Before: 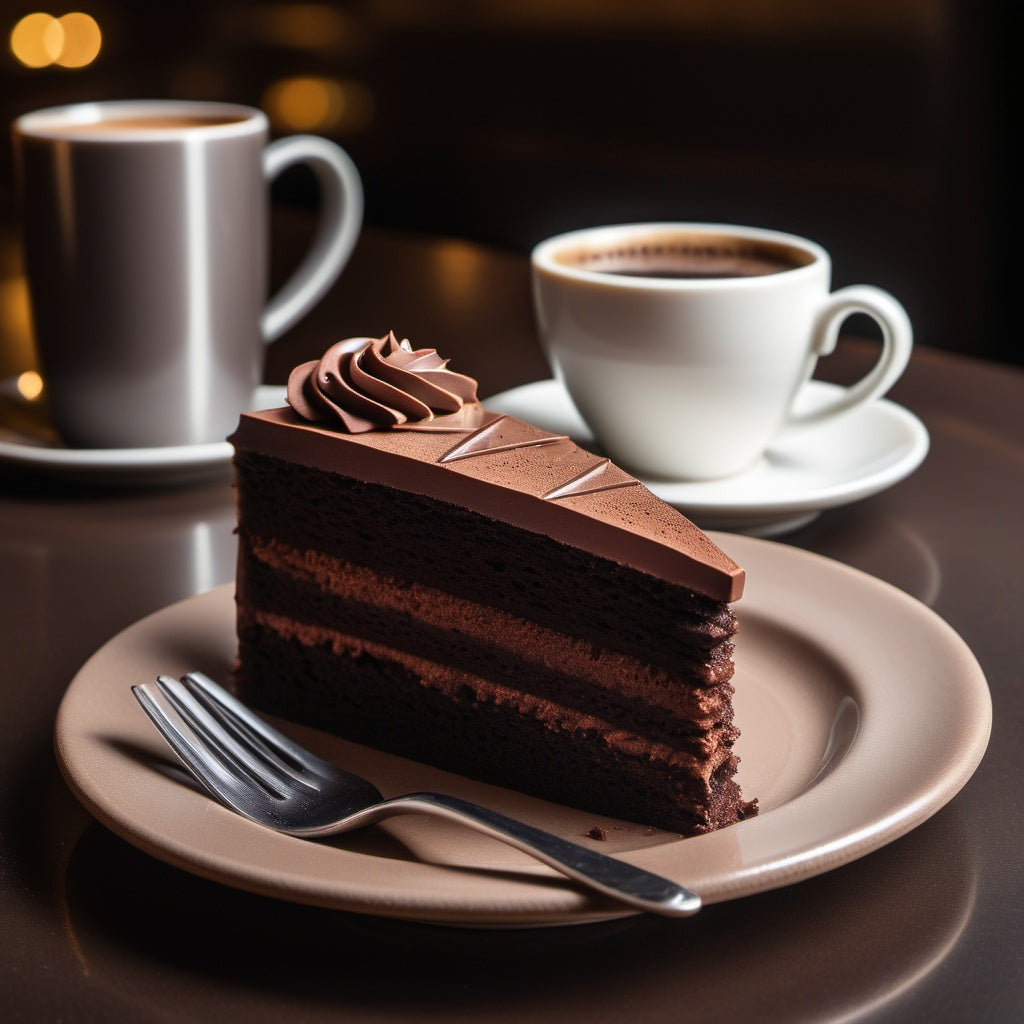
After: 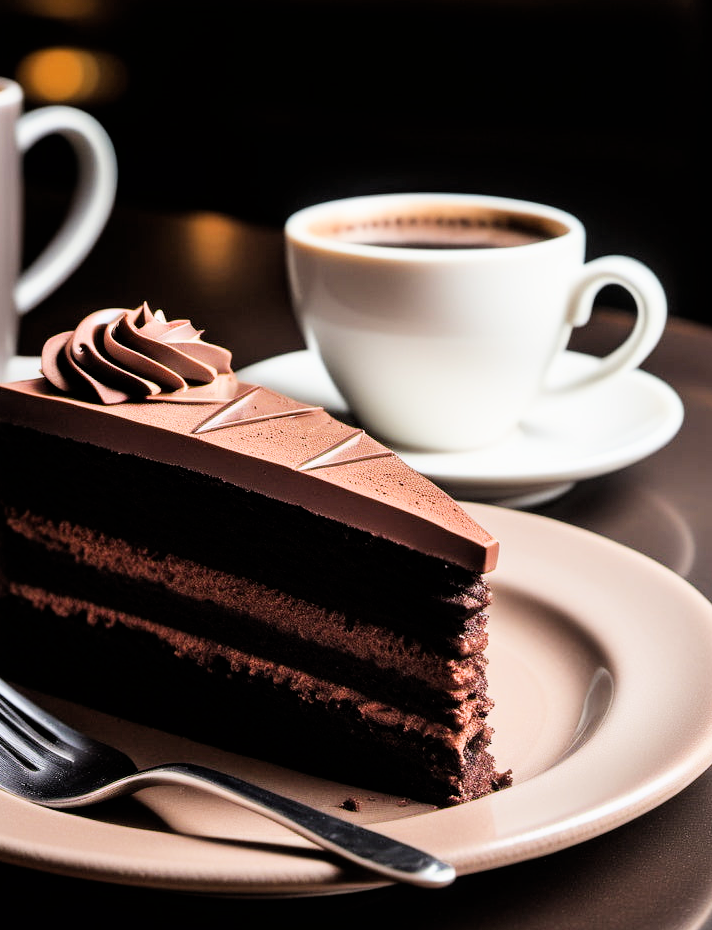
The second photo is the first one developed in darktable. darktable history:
filmic rgb: black relative exposure -5 EV, hardness 2.88, contrast 1.3, highlights saturation mix -10%
crop and rotate: left 24.034%, top 2.838%, right 6.406%, bottom 6.299%
exposure: black level correction 0, exposure 1.1 EV, compensate highlight preservation false
